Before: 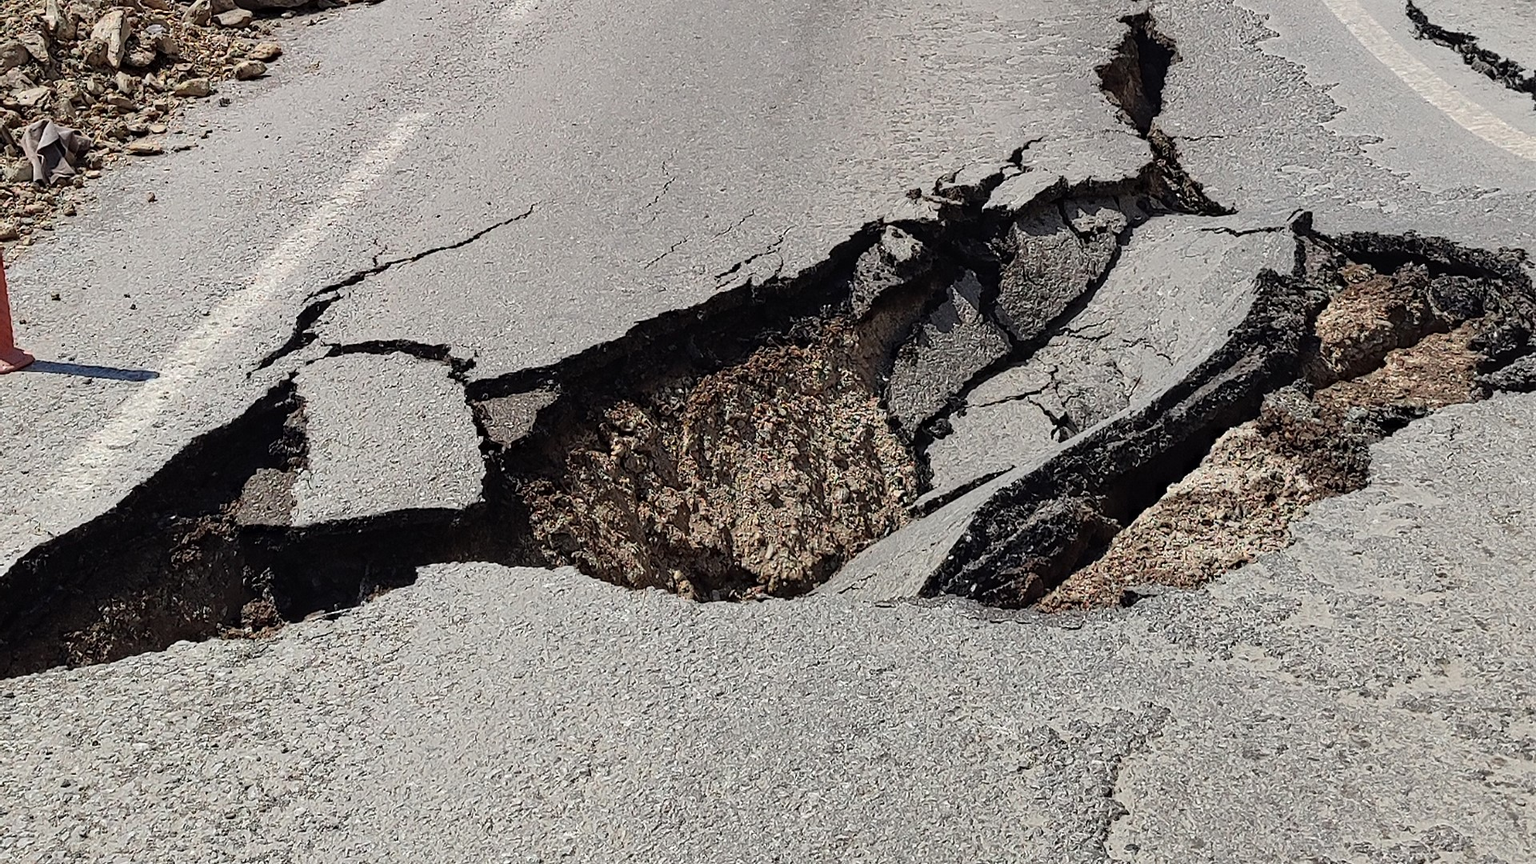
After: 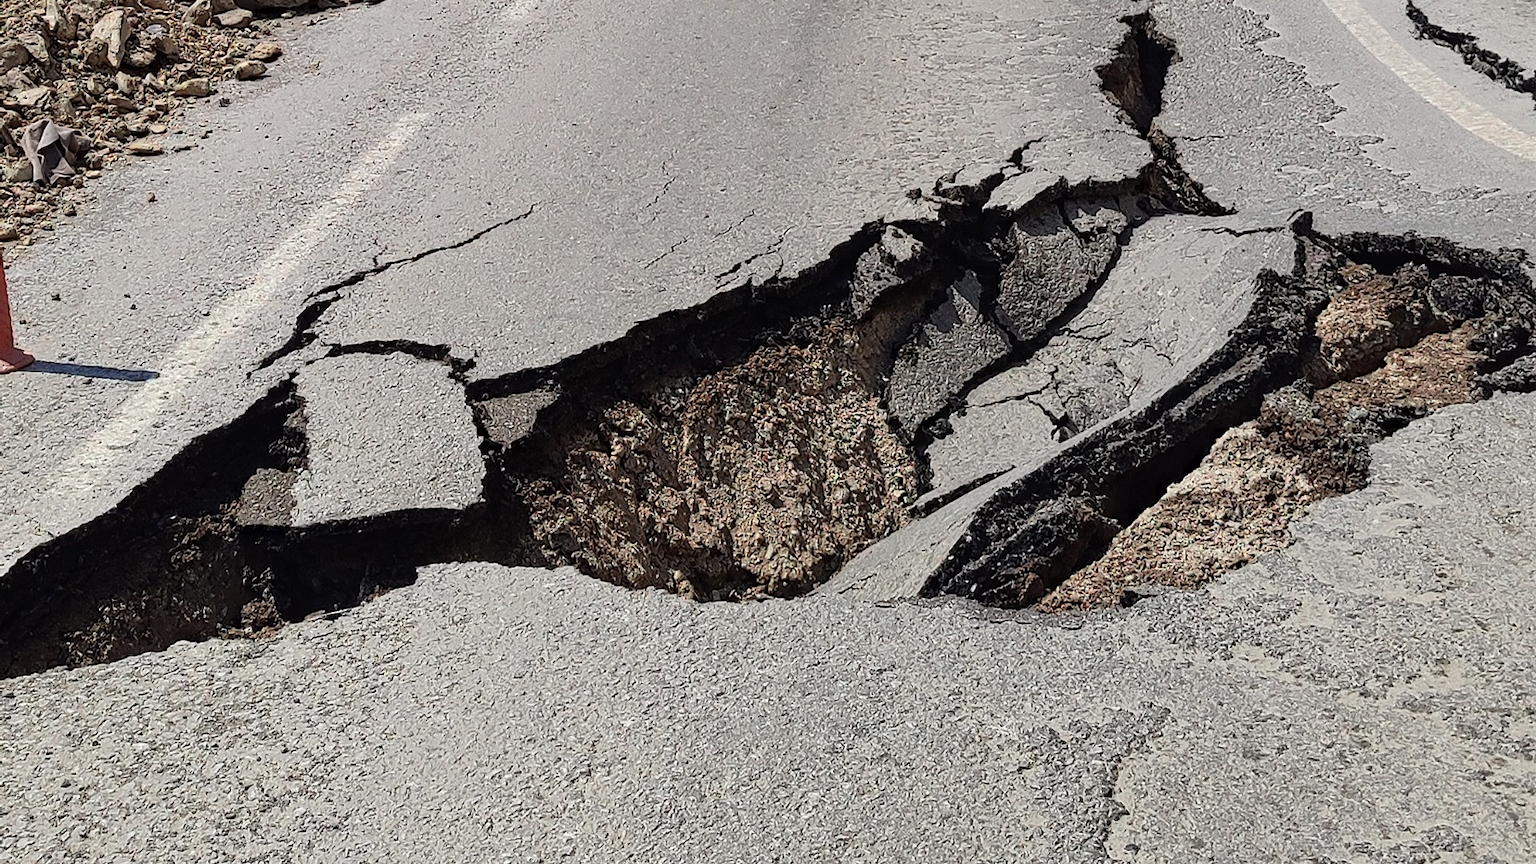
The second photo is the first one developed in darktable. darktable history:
contrast brightness saturation: contrast 0.07
white balance: emerald 1
